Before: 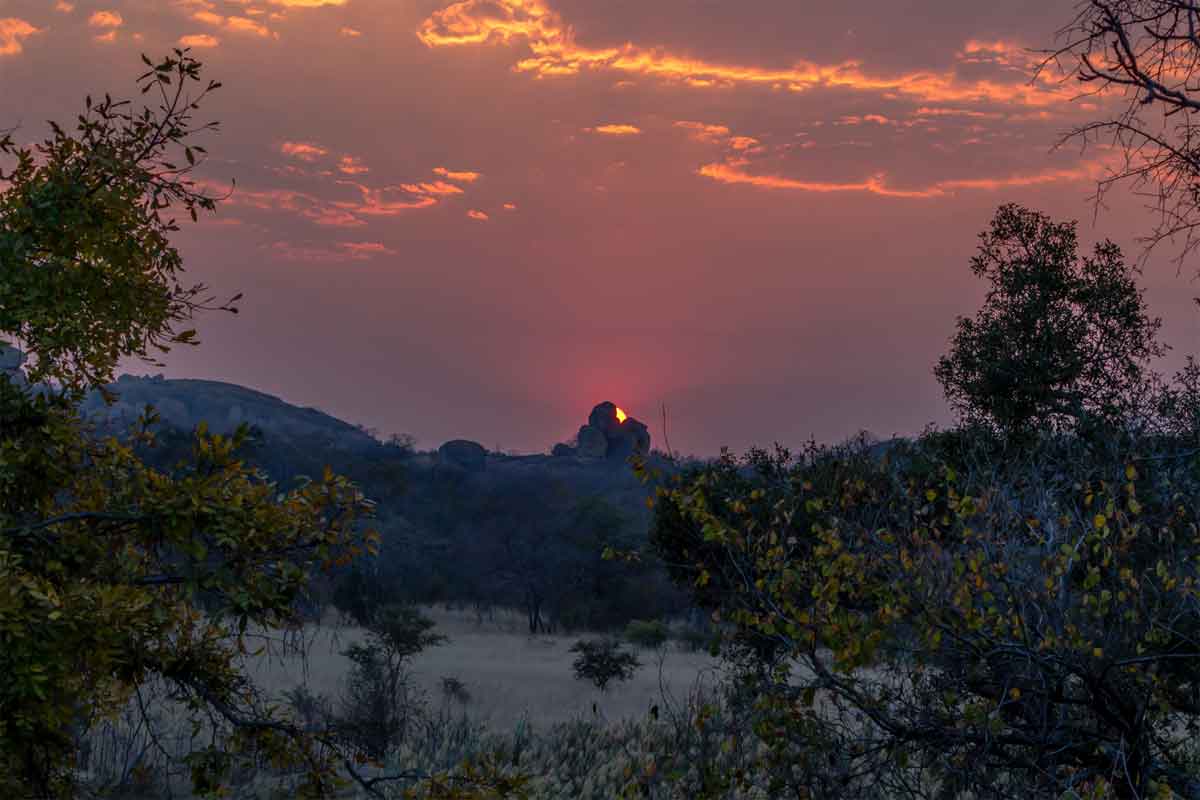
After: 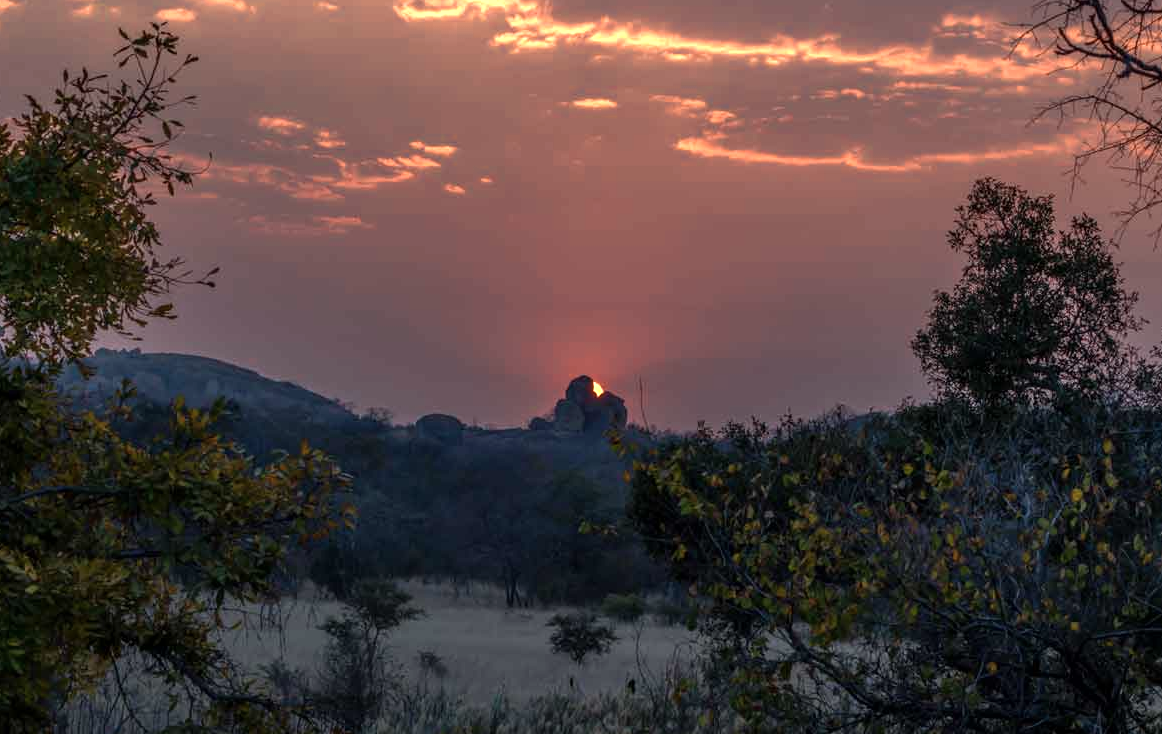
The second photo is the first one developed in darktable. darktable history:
color zones: curves: ch0 [(0.018, 0.548) (0.224, 0.64) (0.425, 0.447) (0.675, 0.575) (0.732, 0.579)]; ch1 [(0.066, 0.487) (0.25, 0.5) (0.404, 0.43) (0.75, 0.421) (0.956, 0.421)]; ch2 [(0.044, 0.561) (0.215, 0.465) (0.399, 0.544) (0.465, 0.548) (0.614, 0.447) (0.724, 0.43) (0.882, 0.623) (0.956, 0.632)]
crop: left 1.964%, top 3.251%, right 1.122%, bottom 4.933%
